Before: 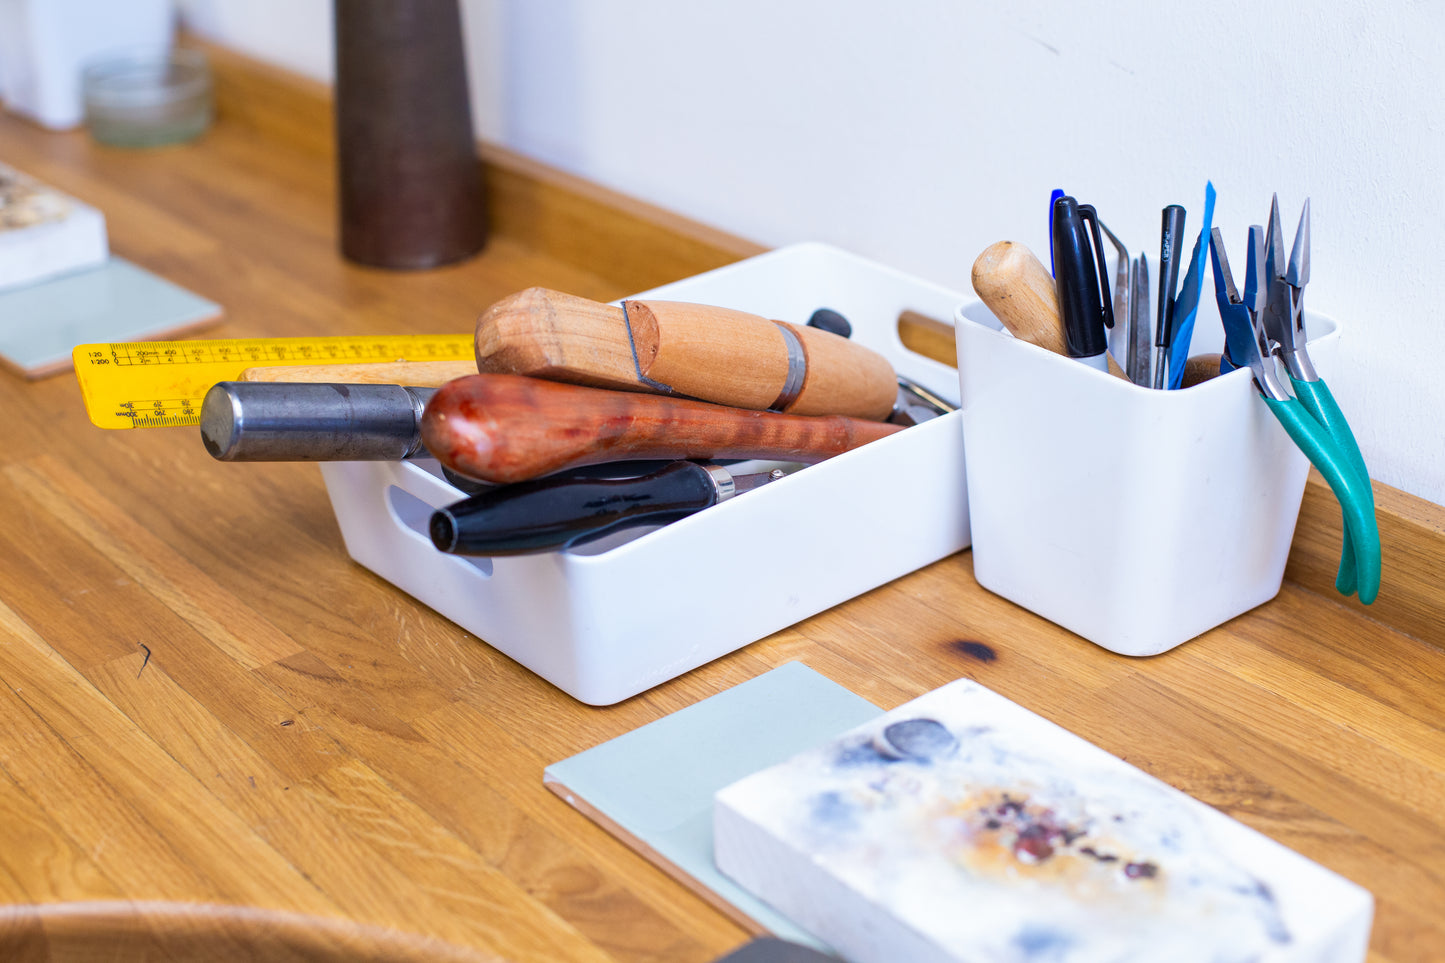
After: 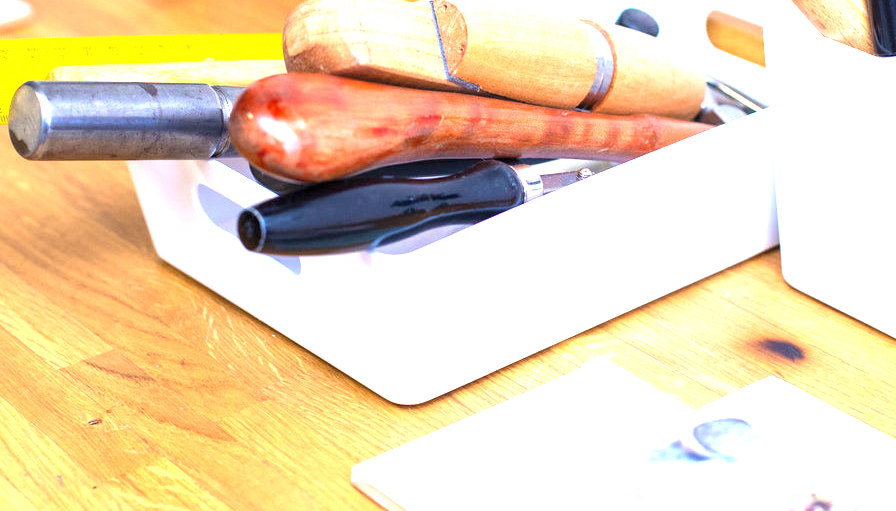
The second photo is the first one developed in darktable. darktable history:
exposure: black level correction 0, exposure 1.45 EV, compensate exposure bias true, compensate highlight preservation false
crop: left 13.312%, top 31.28%, right 24.627%, bottom 15.582%
